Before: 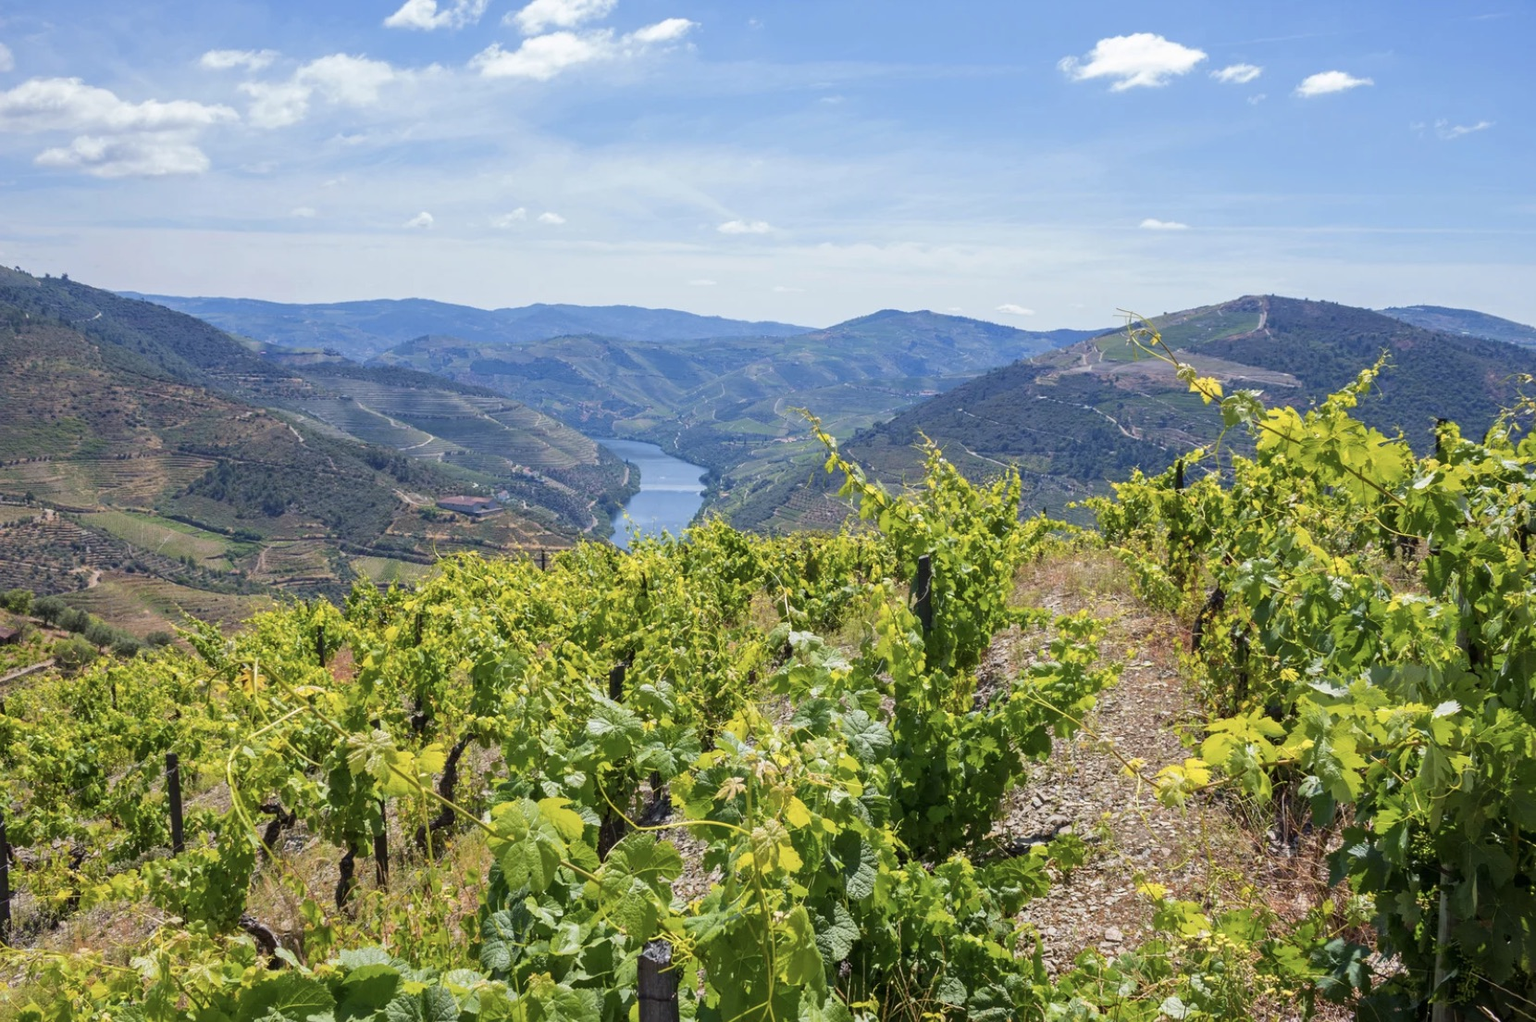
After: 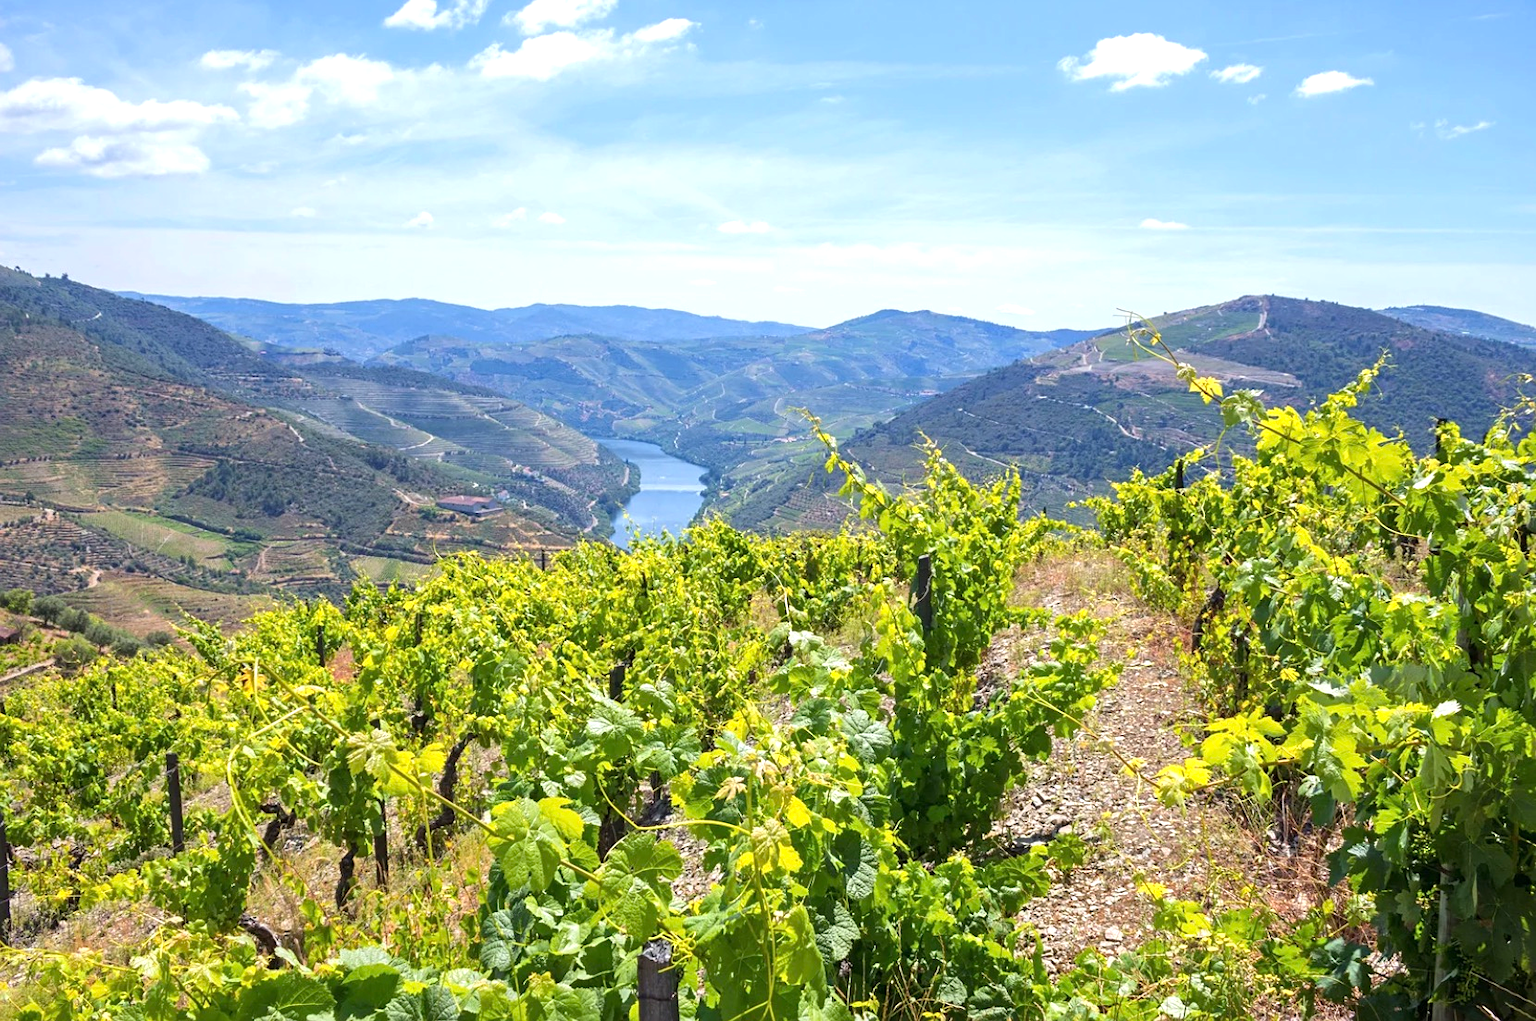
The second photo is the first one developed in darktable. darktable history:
sharpen: amount 0.2
exposure: exposure 0.564 EV, compensate highlight preservation false
